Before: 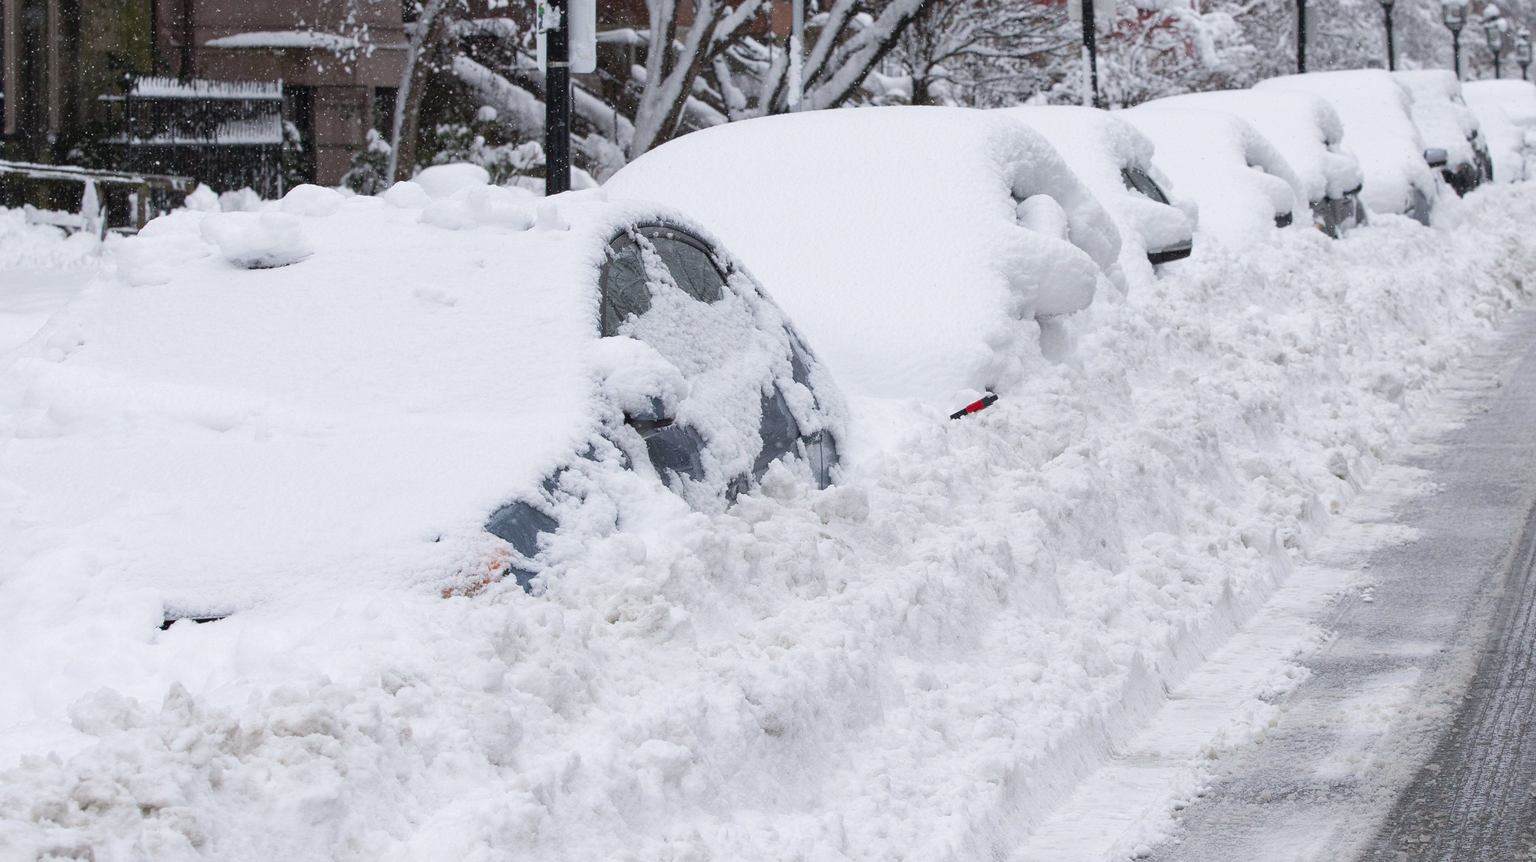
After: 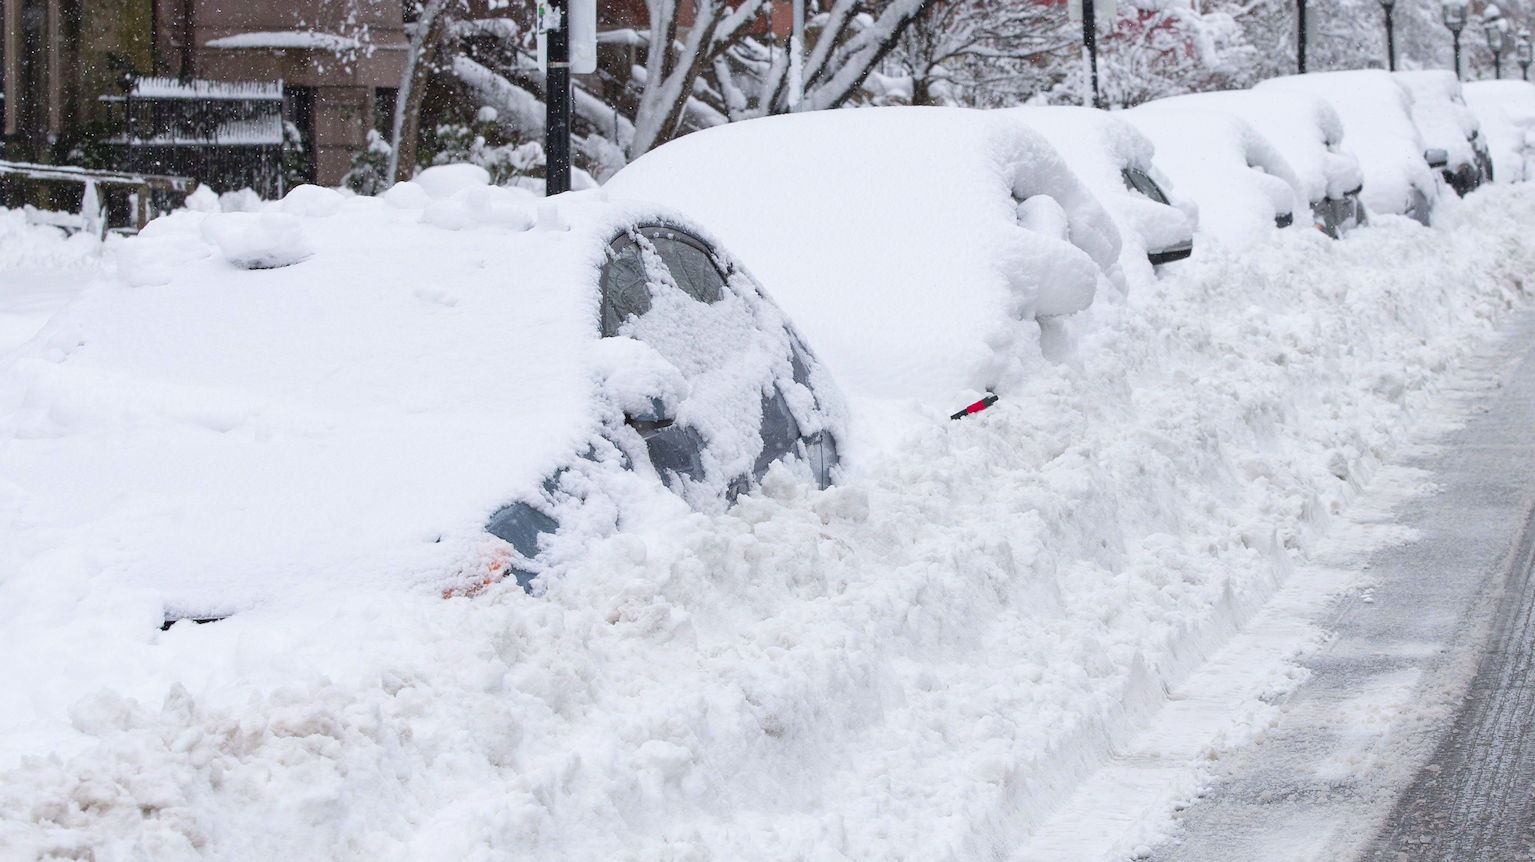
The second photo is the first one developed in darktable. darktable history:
contrast brightness saturation: contrast 0.072, brightness 0.08, saturation 0.179
color zones: curves: ch1 [(0.235, 0.558) (0.75, 0.5)]; ch2 [(0.25, 0.462) (0.749, 0.457)]
